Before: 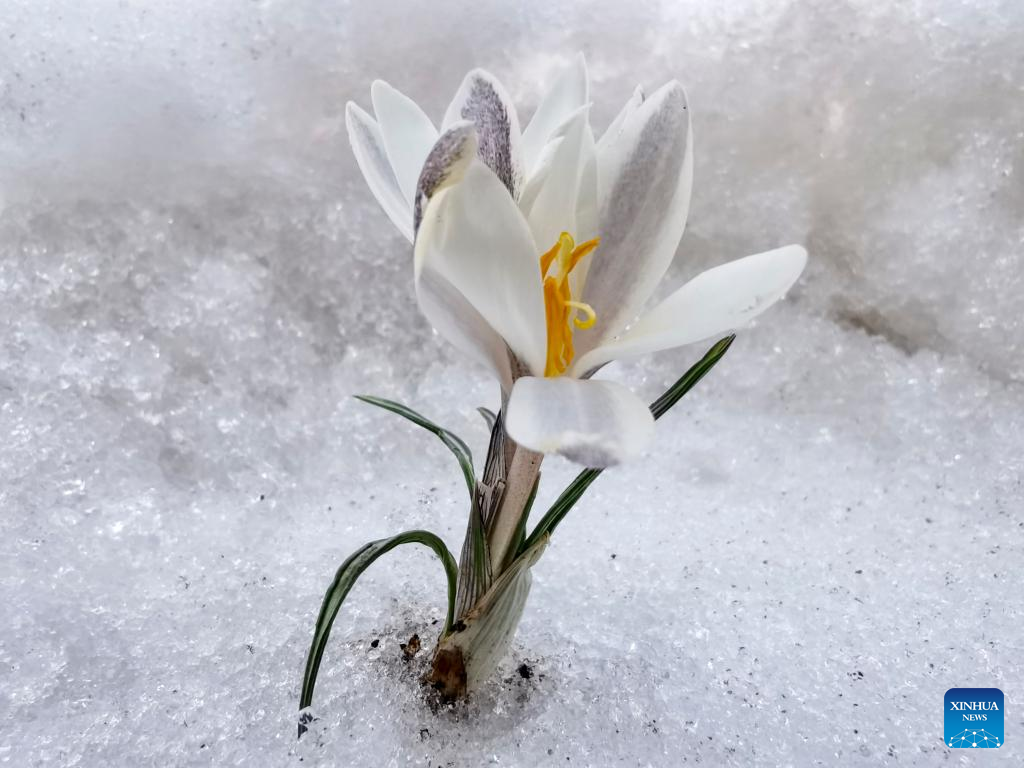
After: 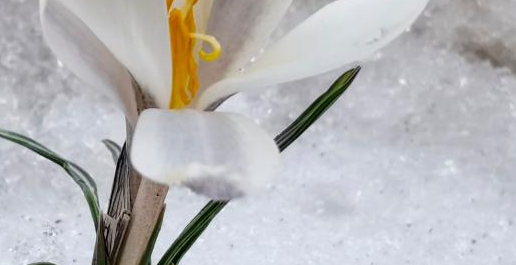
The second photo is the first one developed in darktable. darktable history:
crop: left 36.626%, top 34.949%, right 12.968%, bottom 30.456%
